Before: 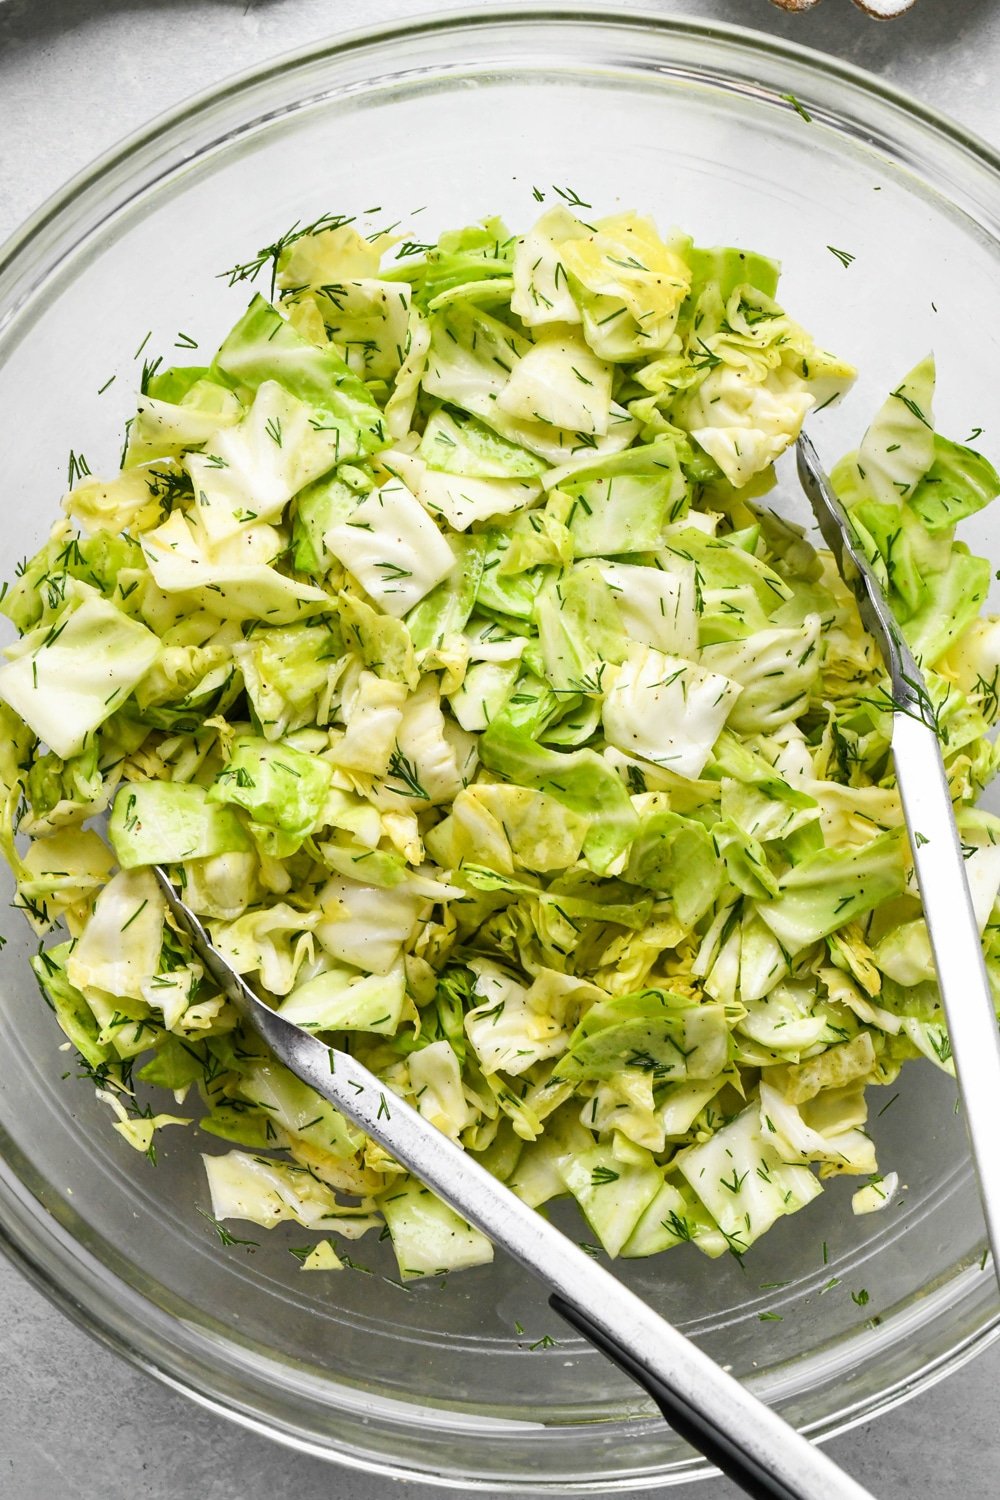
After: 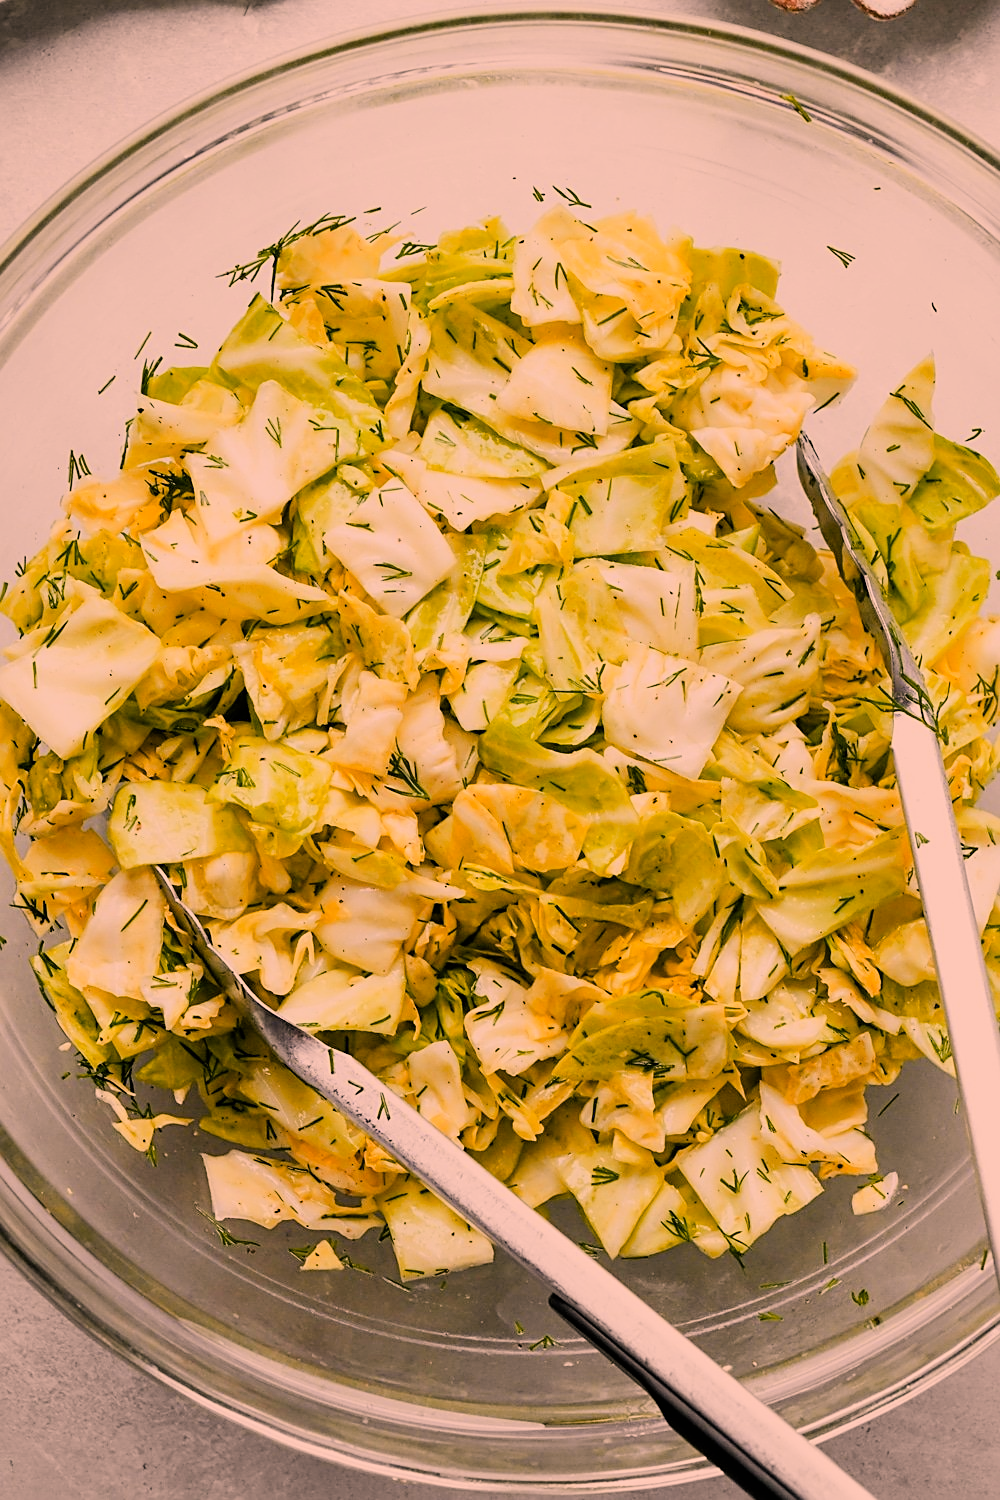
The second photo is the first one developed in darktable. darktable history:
filmic rgb: black relative exposure -7.65 EV, white relative exposure 4.56 EV, hardness 3.61
color correction: highlights a* 17.88, highlights b* 18.79
sharpen: on, module defaults
color zones: curves: ch1 [(0.239, 0.552) (0.75, 0.5)]; ch2 [(0.25, 0.462) (0.749, 0.457)], mix 25.94%
